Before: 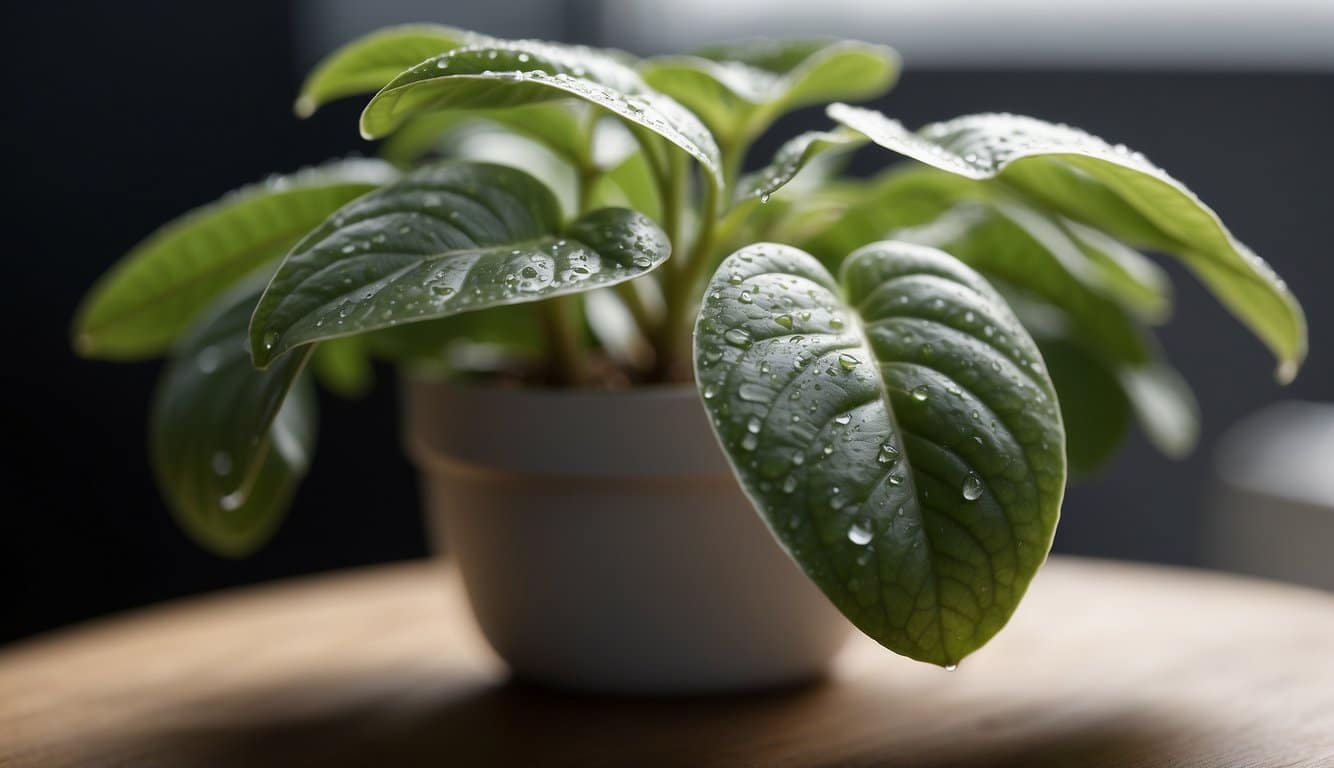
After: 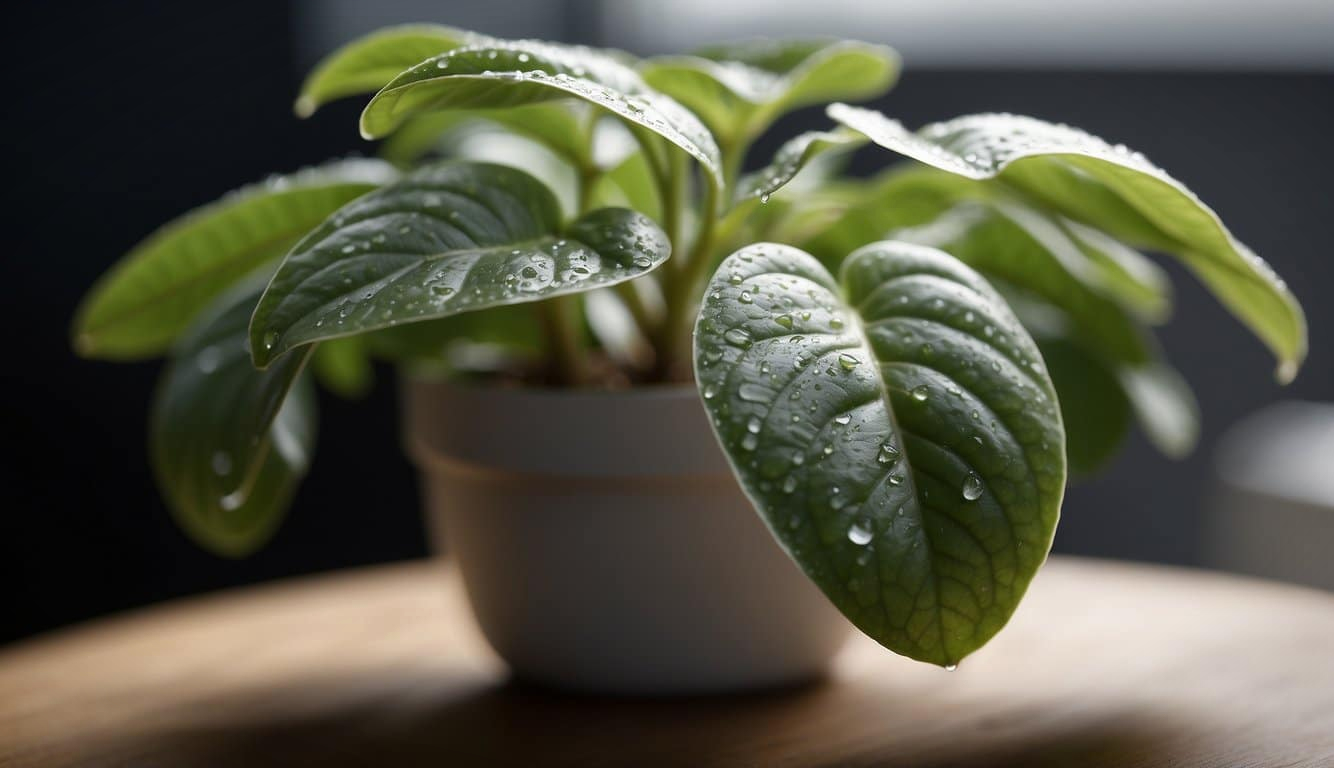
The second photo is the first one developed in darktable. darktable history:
vignetting: fall-off start 98.29%, fall-off radius 100%, brightness -1, saturation 0.5, width/height ratio 1.428
tone equalizer: on, module defaults
